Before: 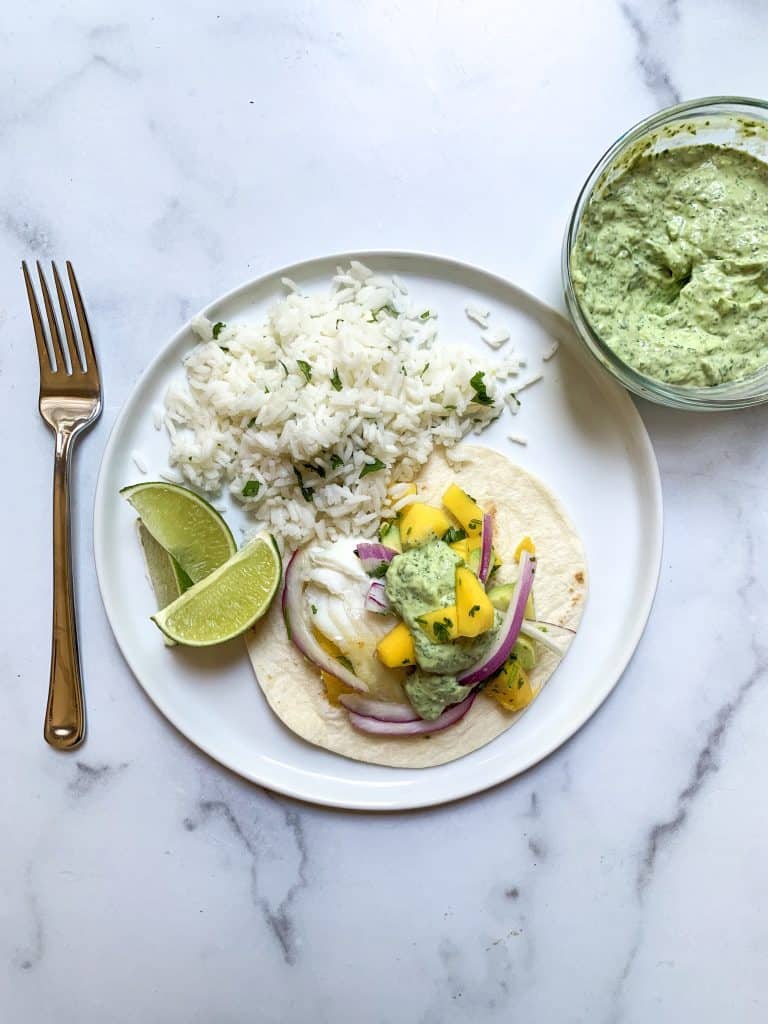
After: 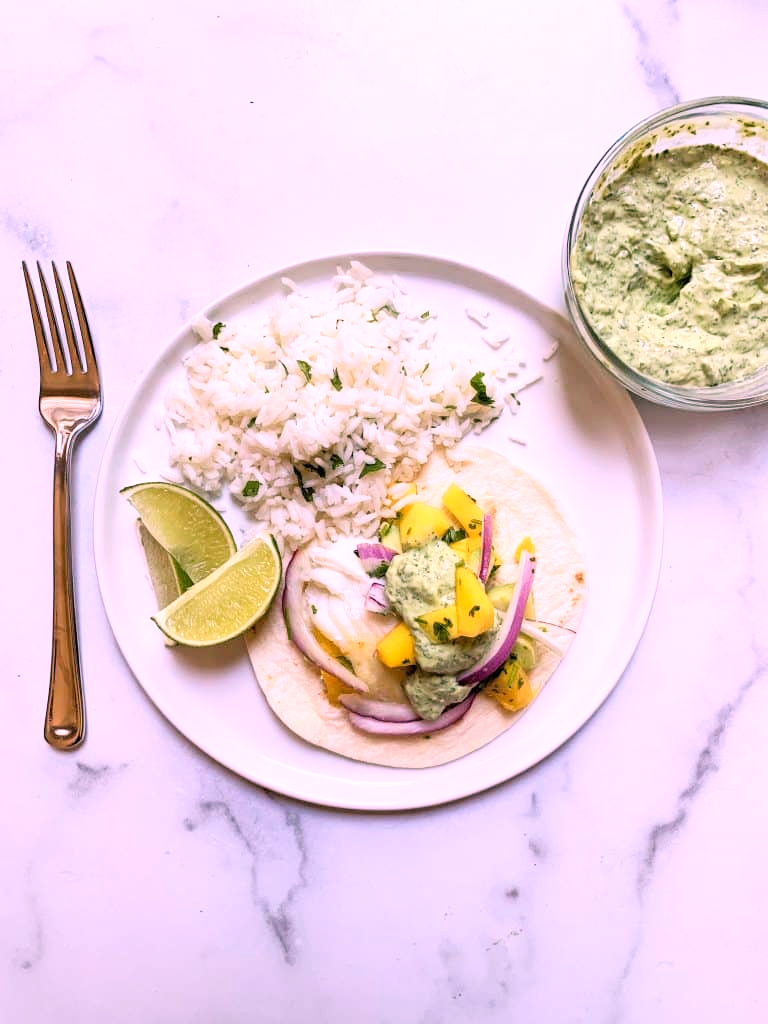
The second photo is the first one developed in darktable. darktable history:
tone curve: curves: ch0 [(0, 0) (0.004, 0.001) (0.133, 0.112) (0.325, 0.362) (0.832, 0.893) (1, 1)], color space Lab, linked channels, preserve colors none
white balance: red 1.188, blue 1.11
